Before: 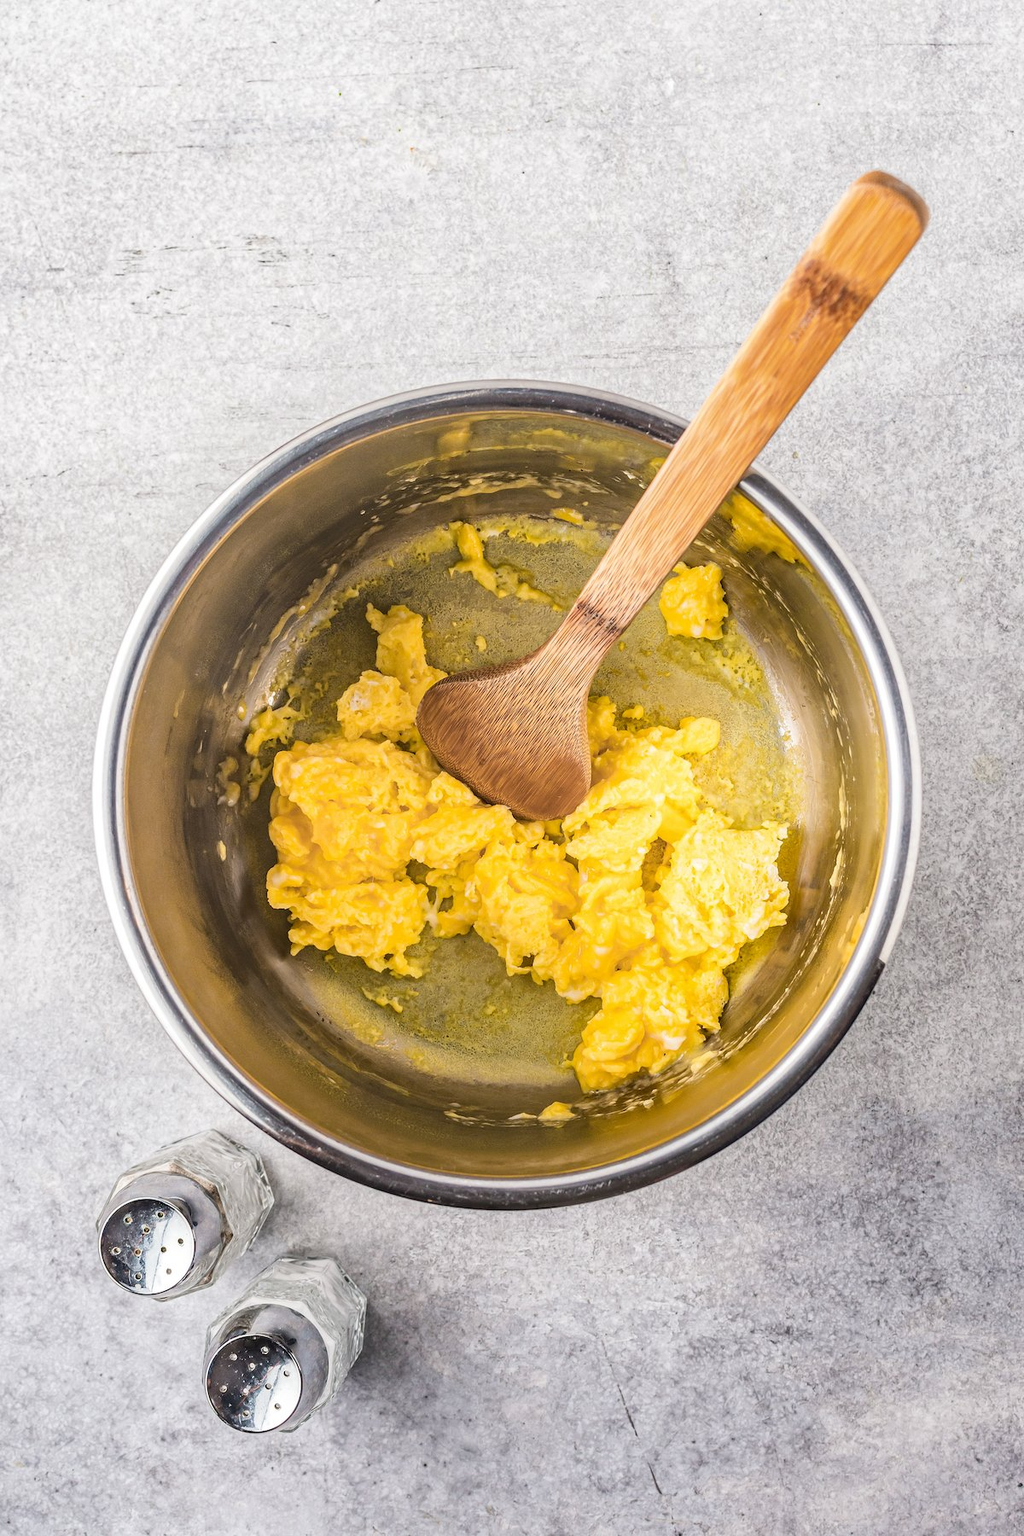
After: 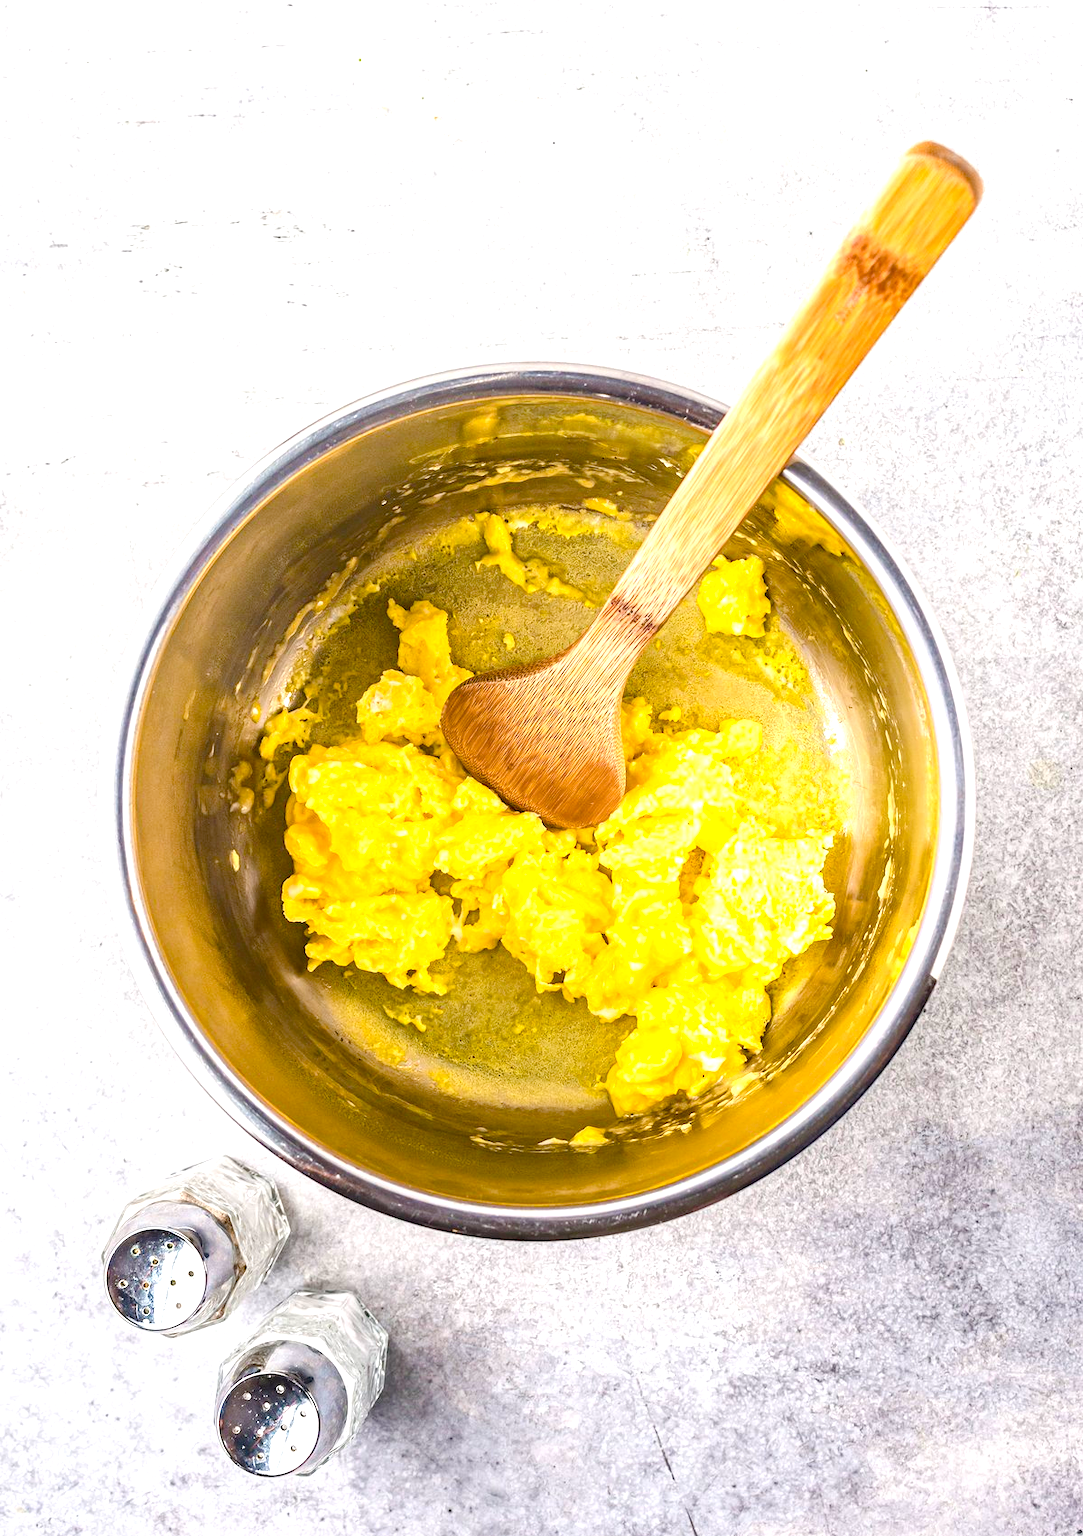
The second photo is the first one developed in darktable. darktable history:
crop and rotate: top 2.479%, bottom 3.018%
exposure: black level correction 0, exposure 0.7 EV, compensate exposure bias true, compensate highlight preservation false
color balance rgb: perceptual saturation grading › global saturation 20%, perceptual saturation grading › highlights -25%, perceptual saturation grading › shadows 50.52%, global vibrance 40.24%
